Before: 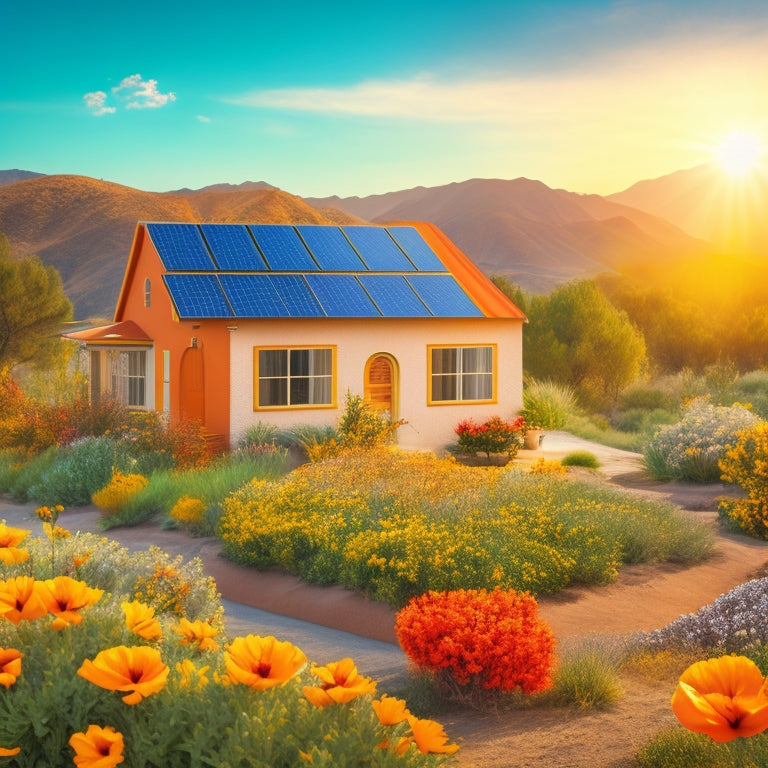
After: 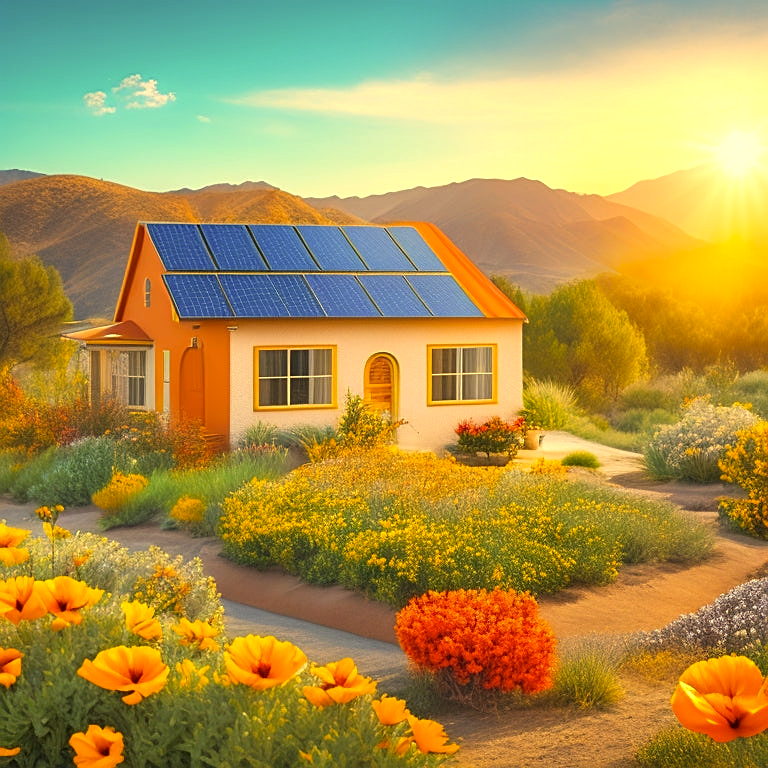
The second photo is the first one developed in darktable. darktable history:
sharpen: on, module defaults
contrast brightness saturation: saturation -0.065
color correction: highlights a* 2.48, highlights b* 22.87
exposure: exposure 0.2 EV, compensate highlight preservation false
